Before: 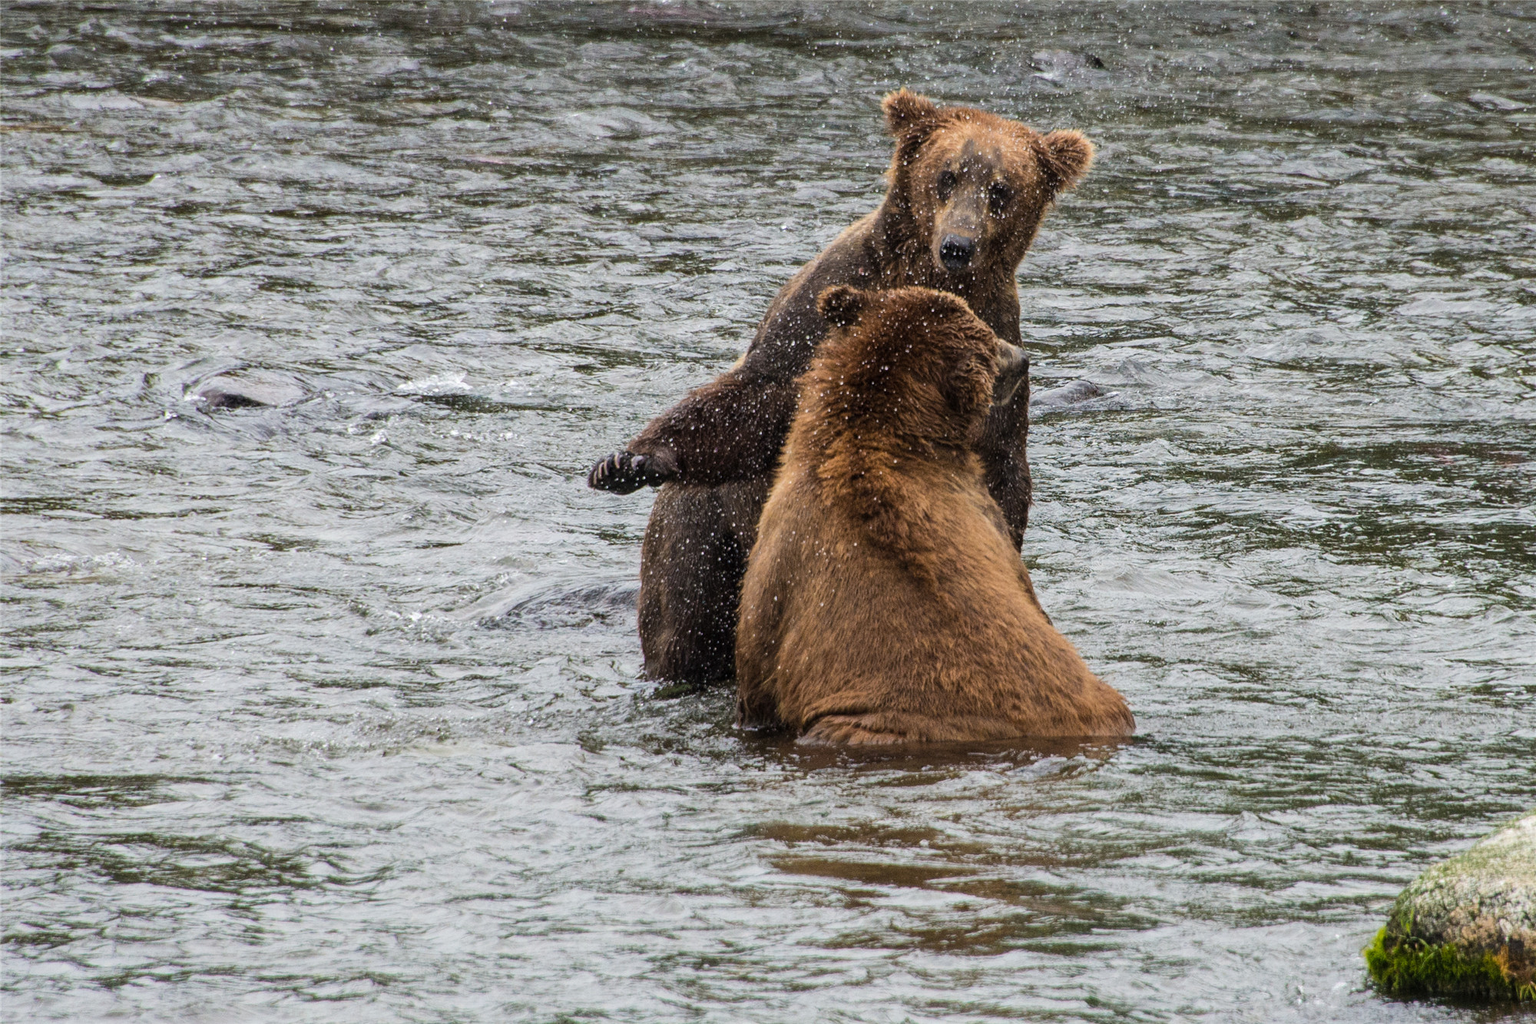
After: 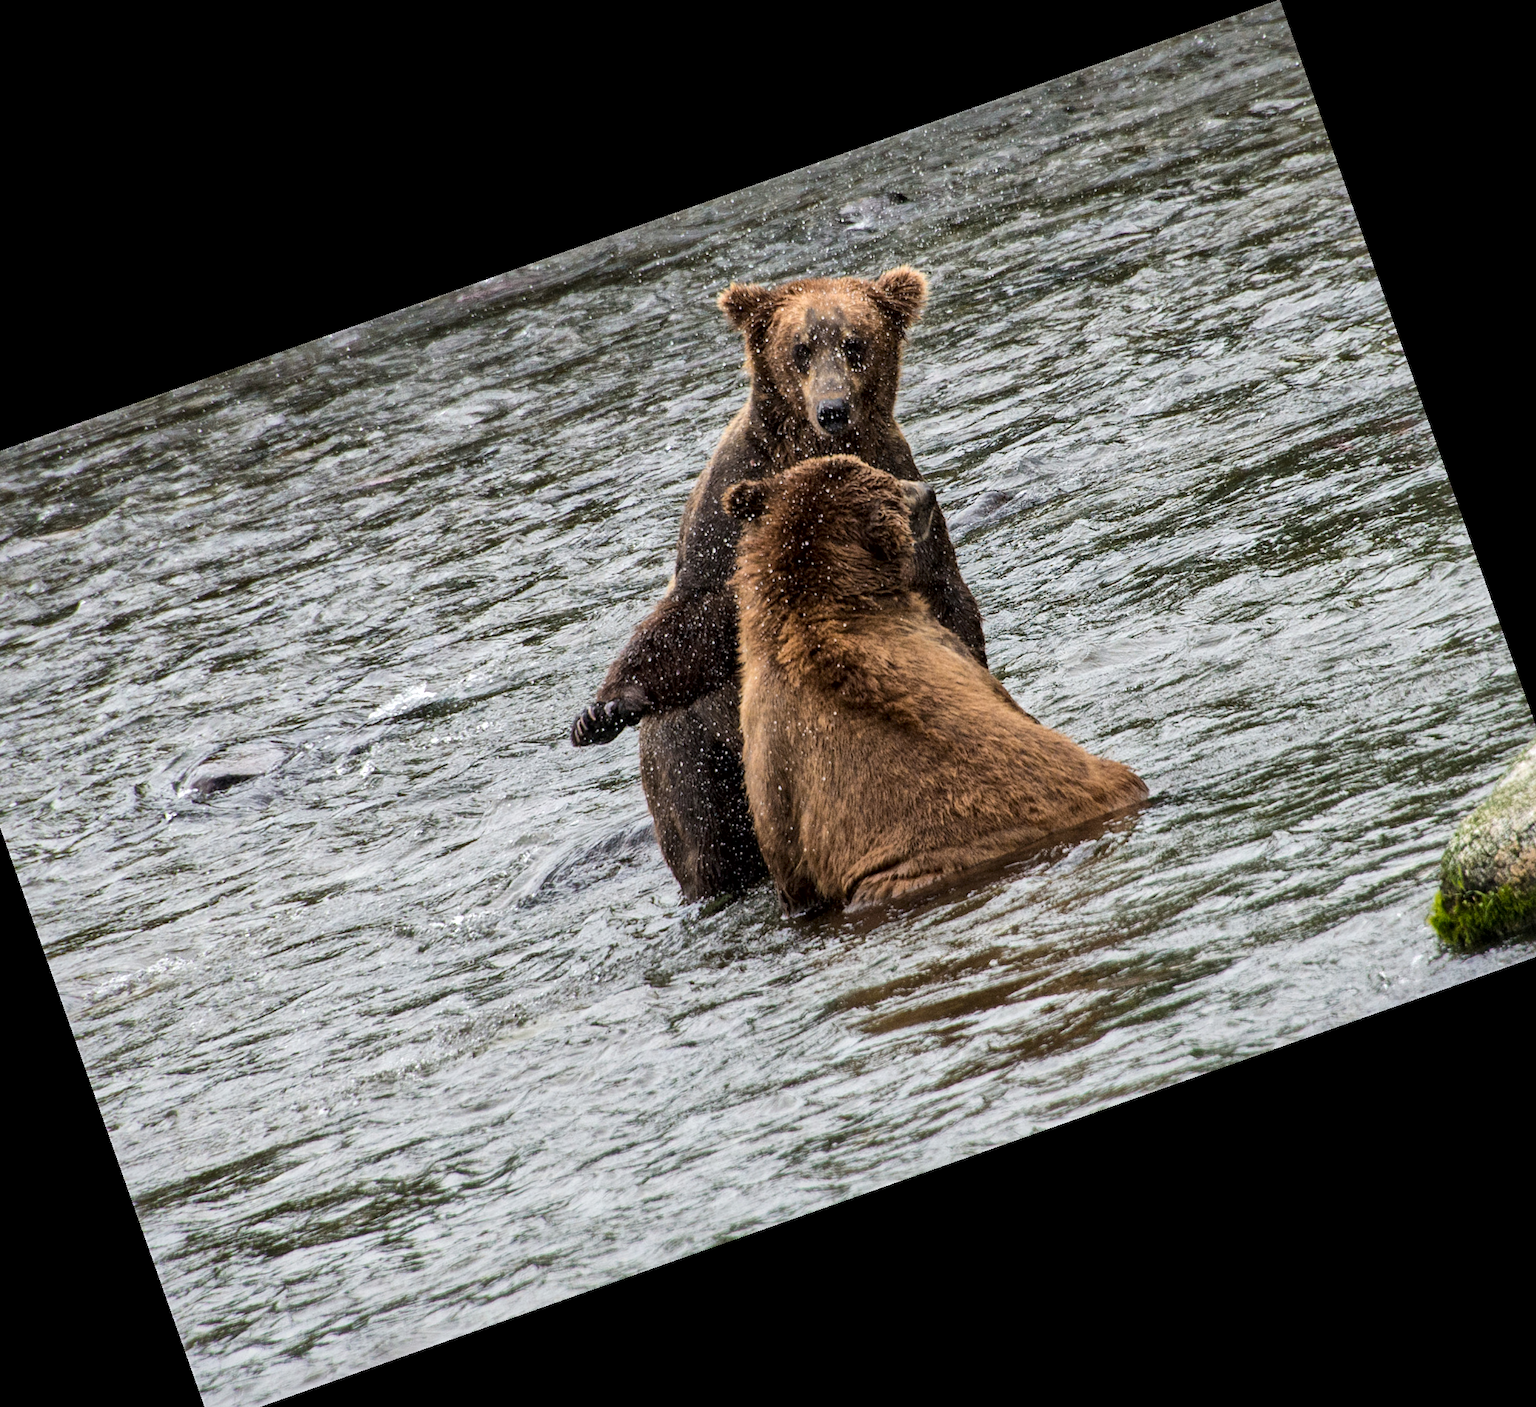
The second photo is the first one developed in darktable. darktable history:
crop and rotate: angle 19.43°, left 6.812%, right 4.125%, bottom 1.087%
local contrast: mode bilateral grid, contrast 50, coarseness 50, detail 150%, midtone range 0.2
